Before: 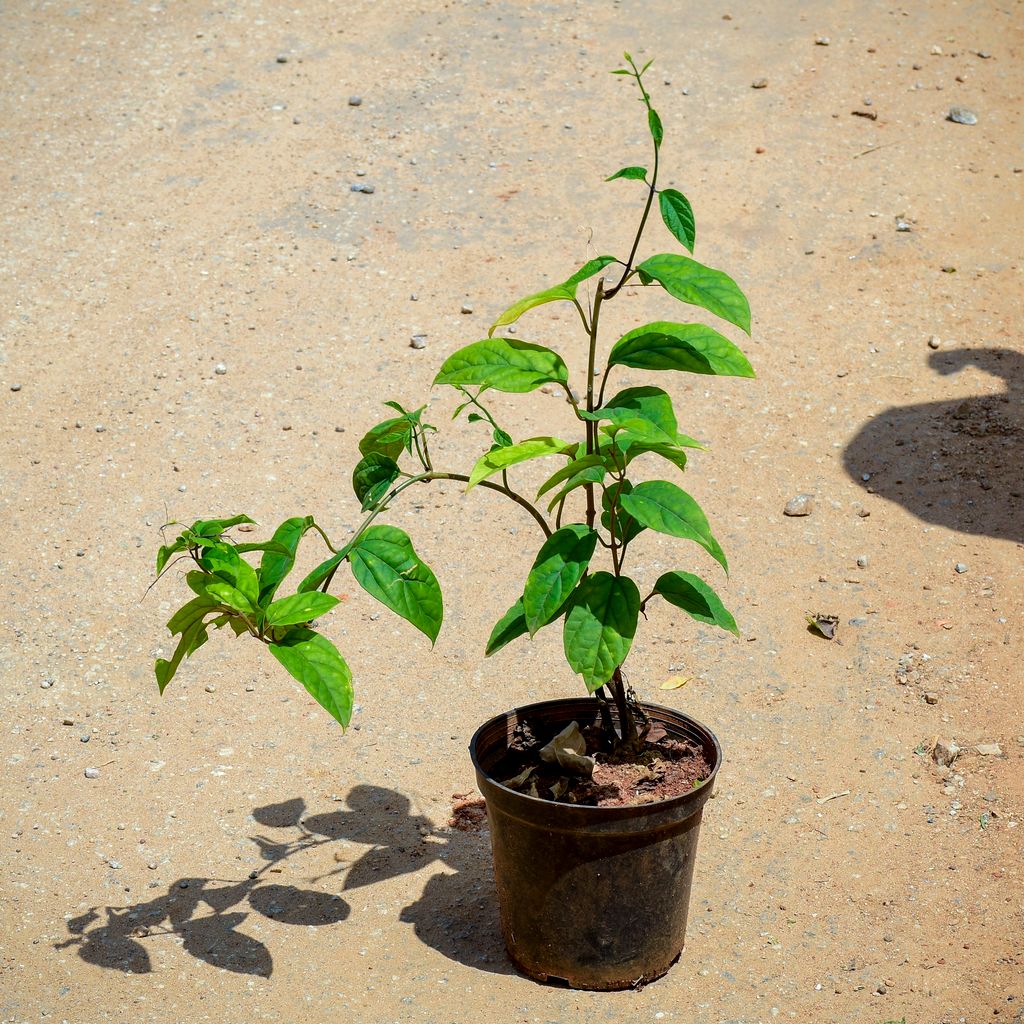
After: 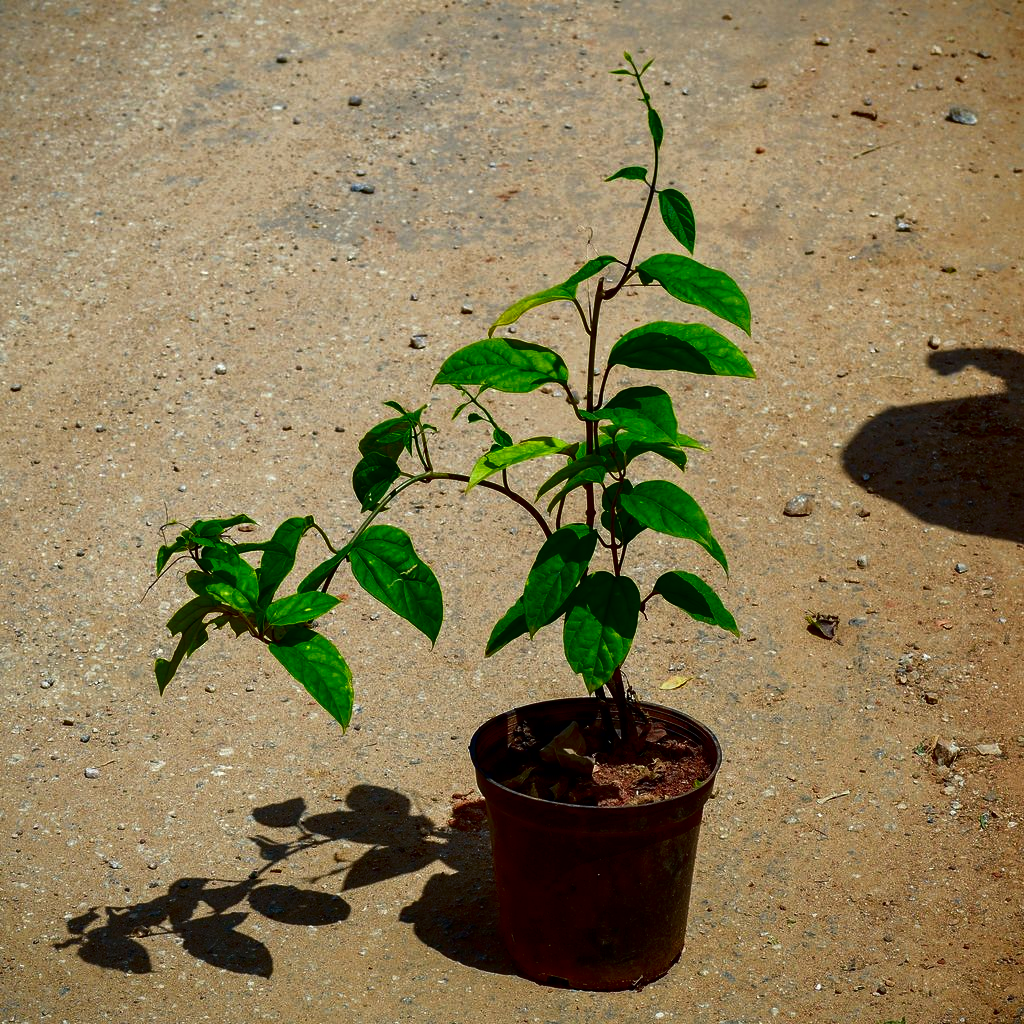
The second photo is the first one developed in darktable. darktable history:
contrast brightness saturation: contrast 0.086, brightness -0.596, saturation 0.173
